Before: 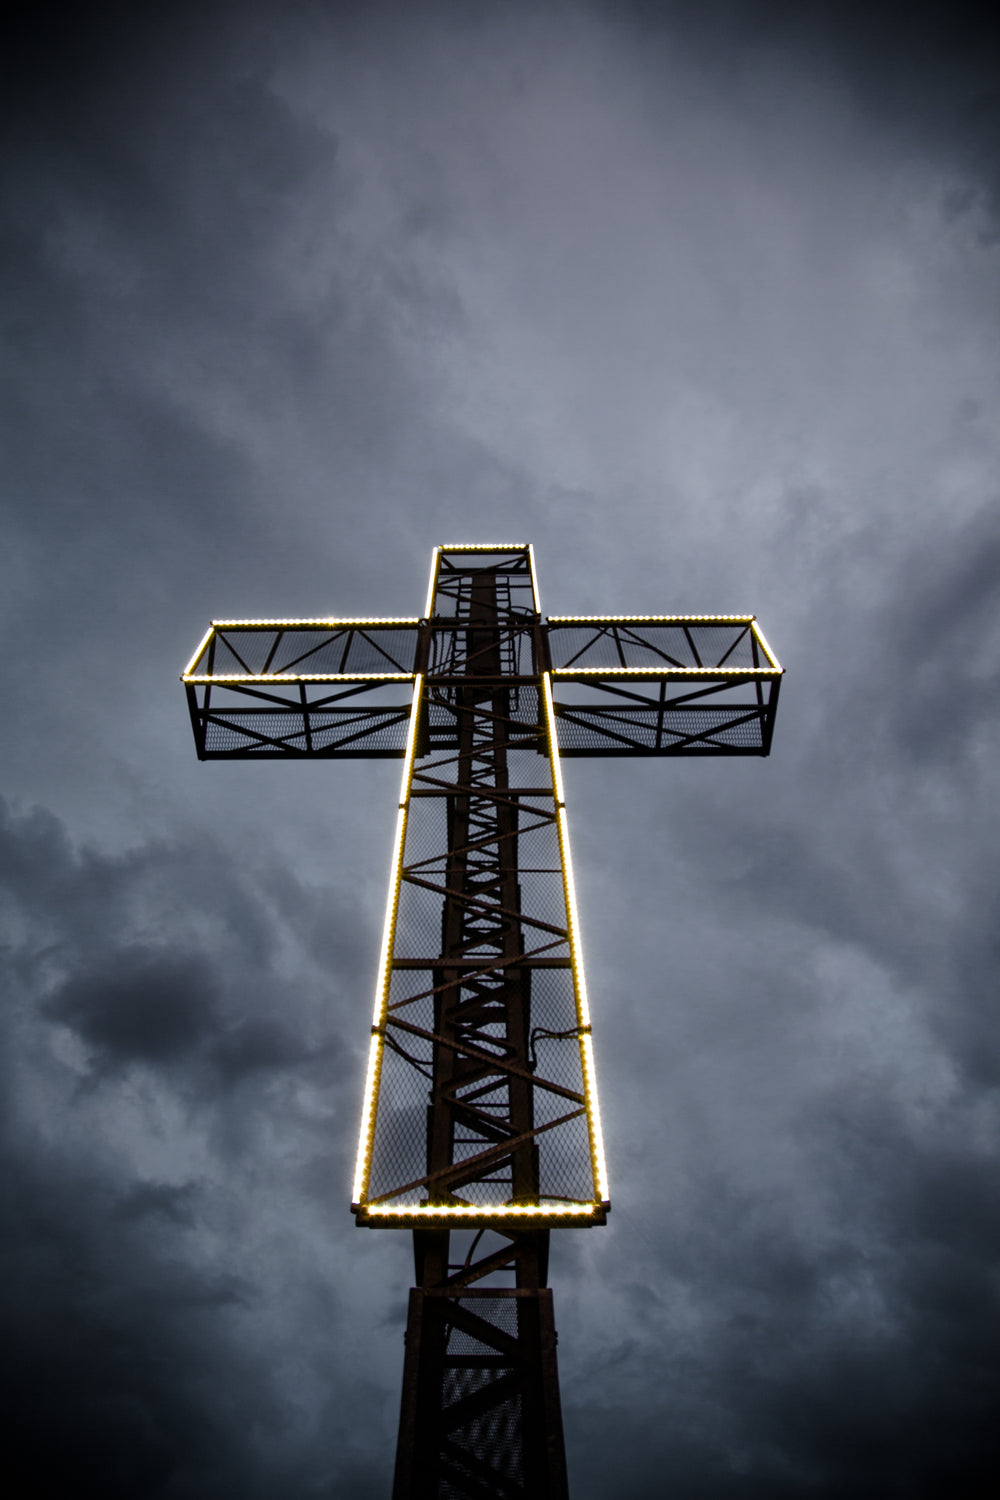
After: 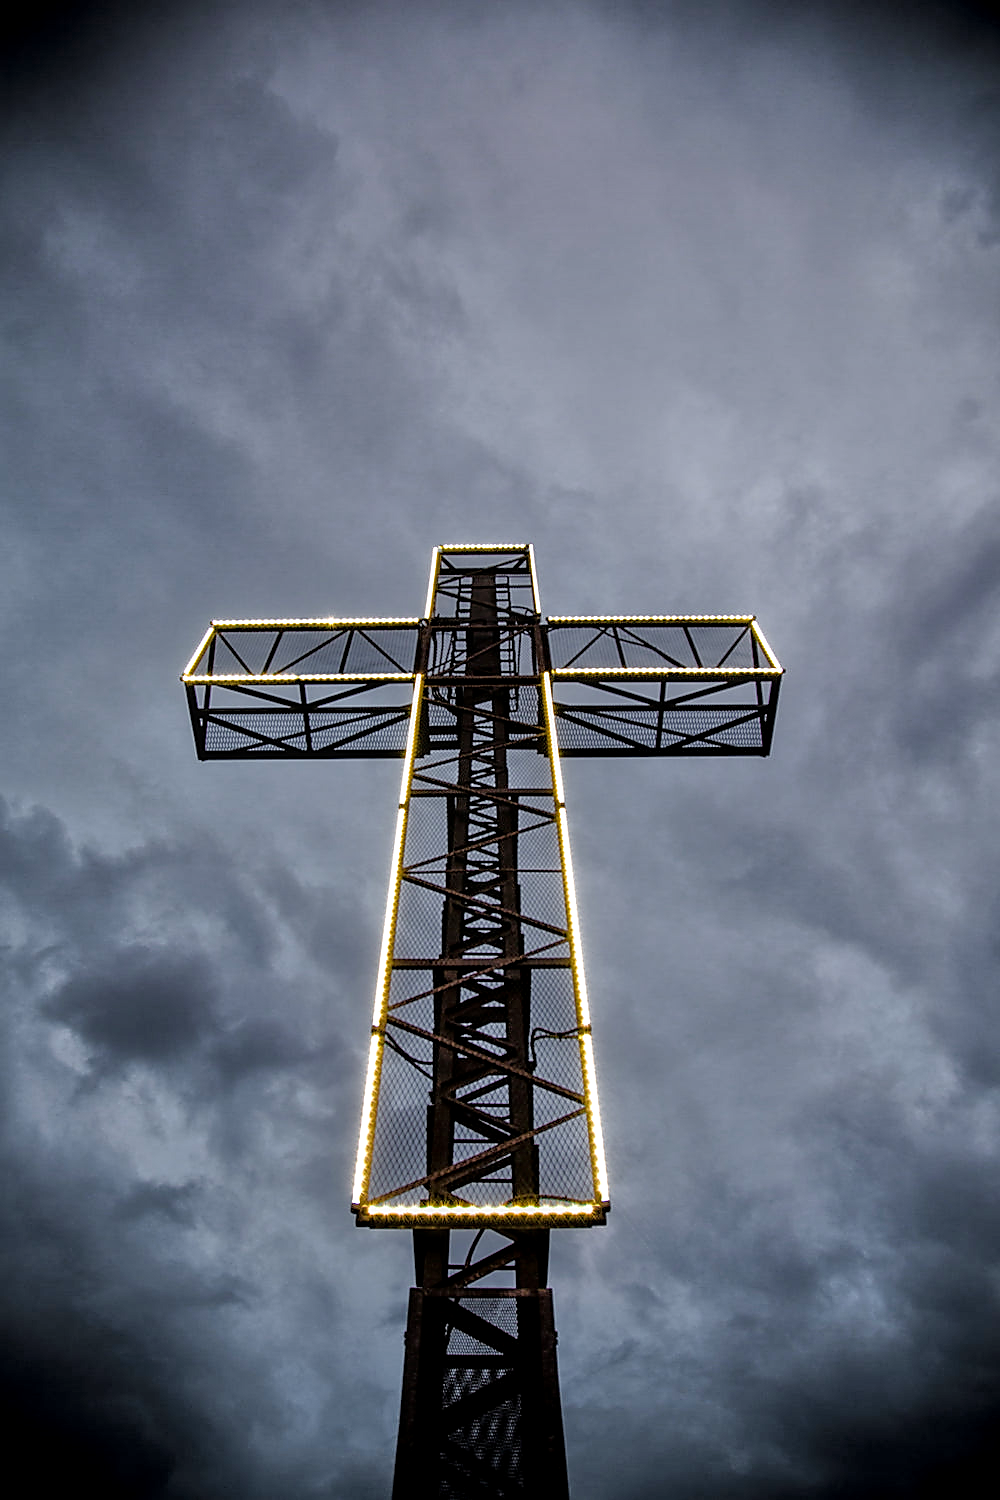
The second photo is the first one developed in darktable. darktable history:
local contrast: on, module defaults
tone equalizer: -7 EV 0.158 EV, -6 EV 0.606 EV, -5 EV 1.19 EV, -4 EV 1.33 EV, -3 EV 1.18 EV, -2 EV 0.6 EV, -1 EV 0.165 EV
sharpen: radius 1.428, amount 1.258, threshold 0.849
shadows and highlights: shadows 2.32, highlights -18.89, soften with gaussian
